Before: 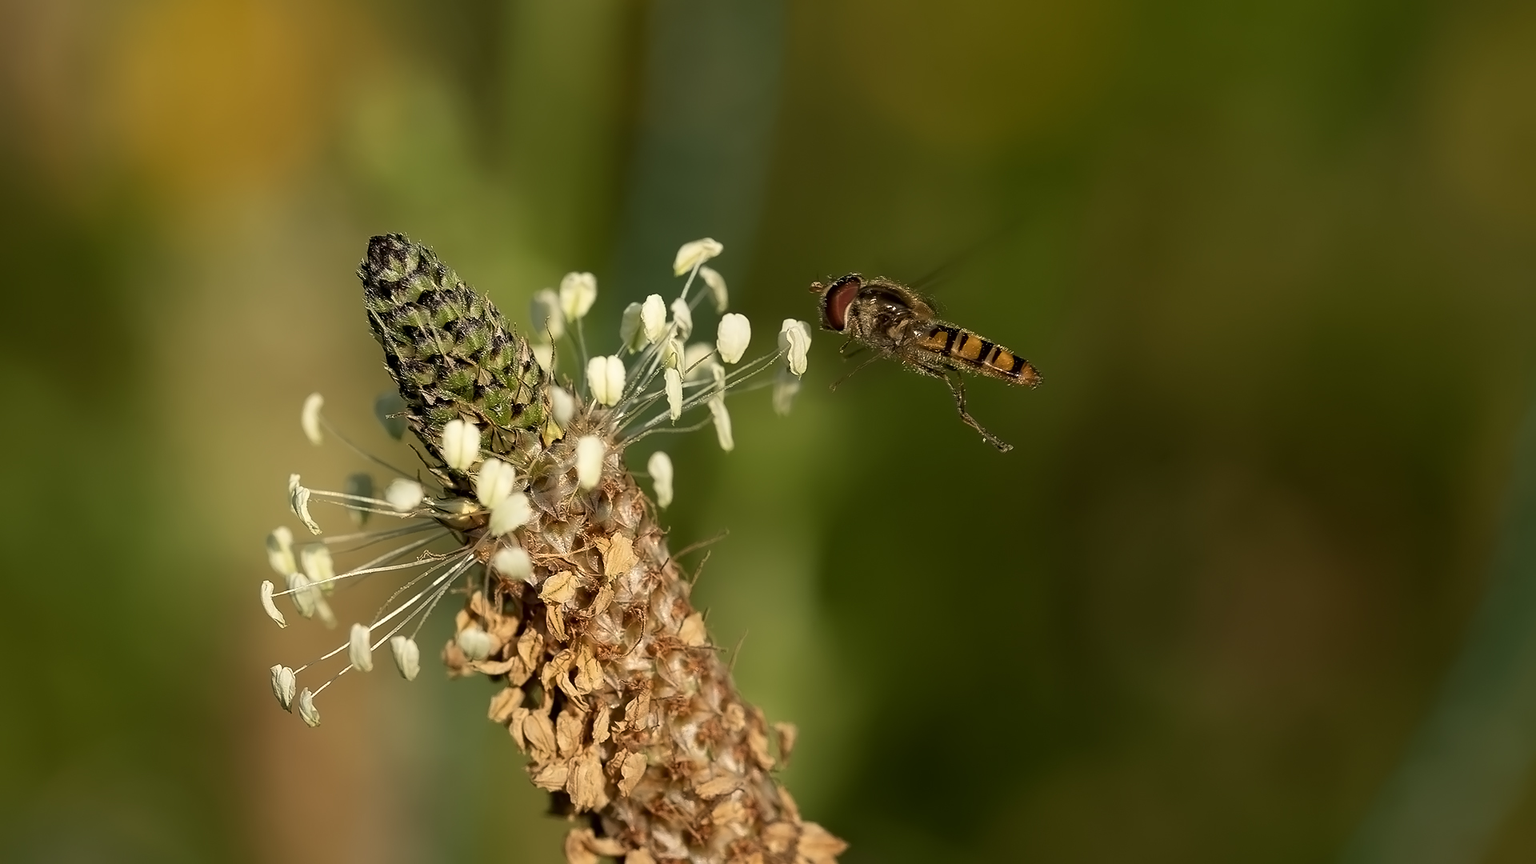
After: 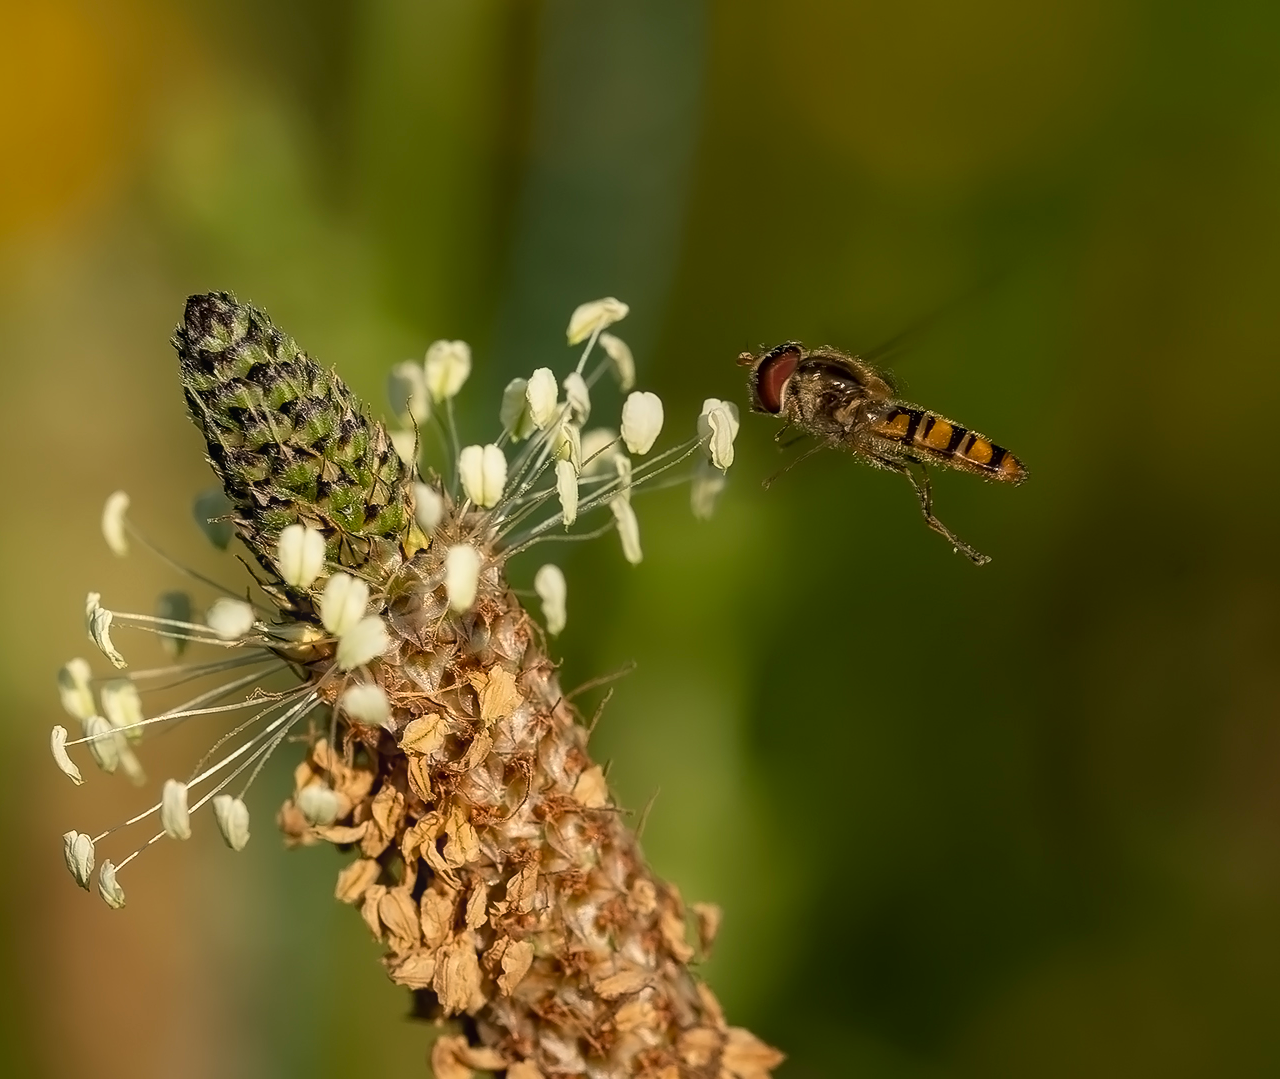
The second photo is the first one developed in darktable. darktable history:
crop and rotate: left 14.343%, right 18.952%
local contrast: detail 109%
